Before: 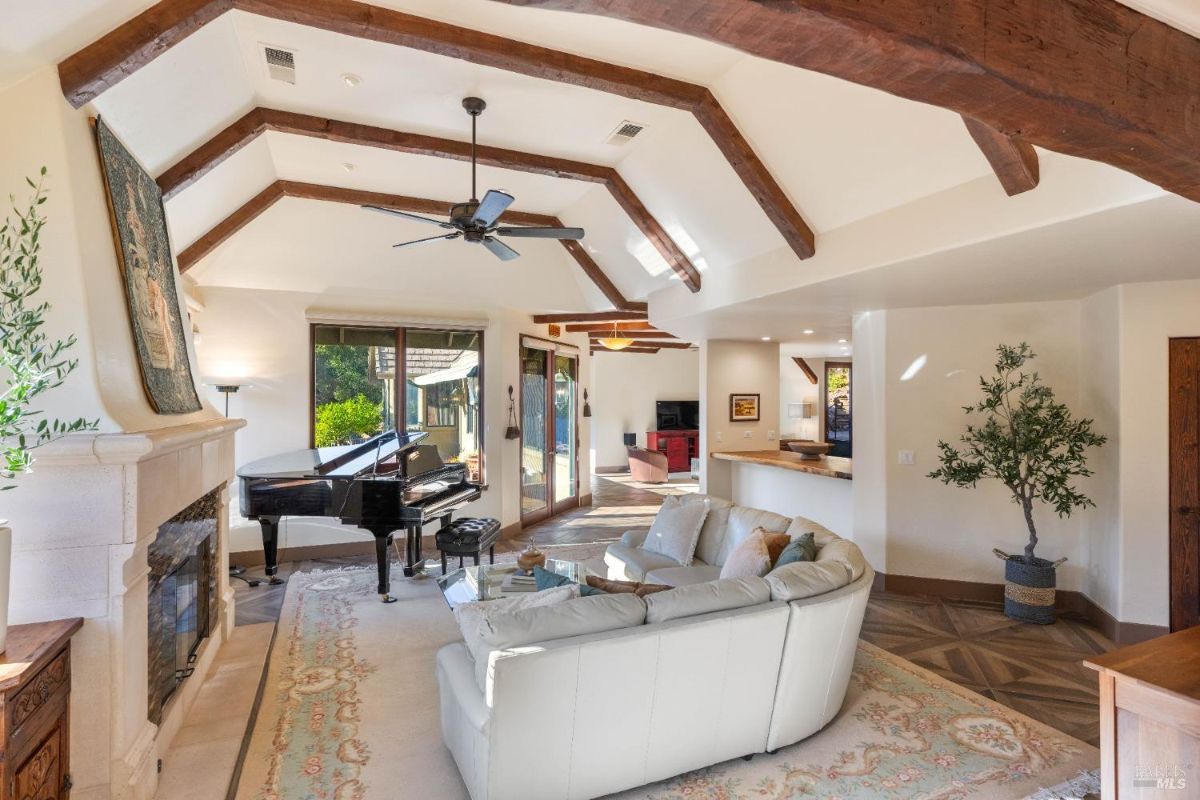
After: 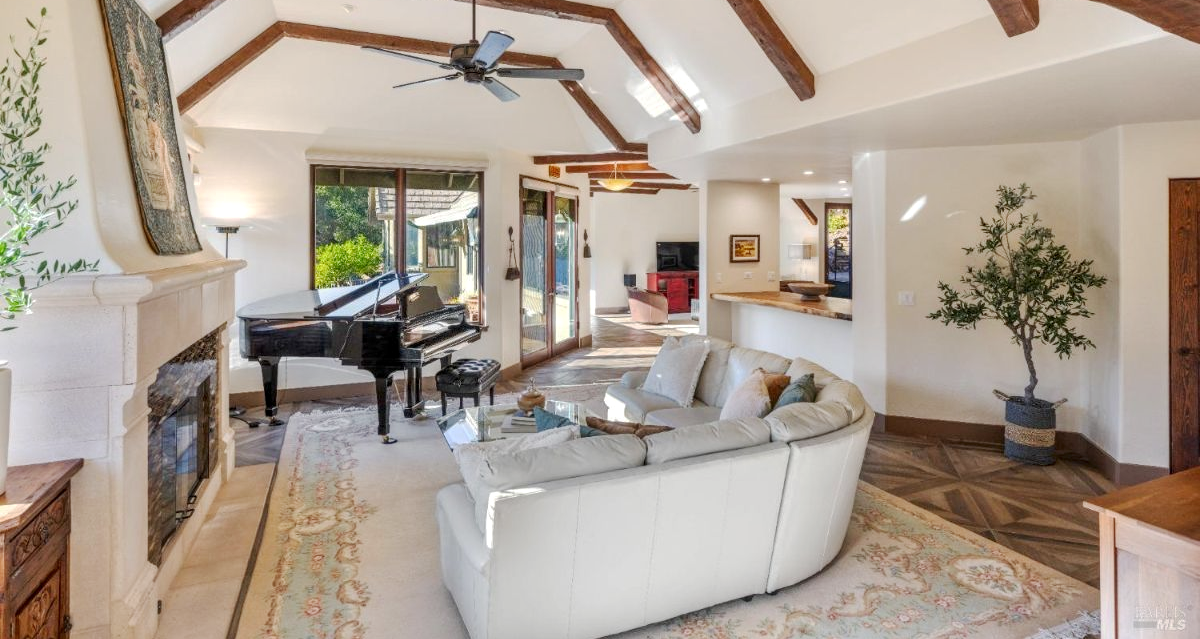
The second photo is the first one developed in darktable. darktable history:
crop and rotate: top 20.024%
local contrast: on, module defaults
base curve: curves: ch0 [(0, 0) (0.262, 0.32) (0.722, 0.705) (1, 1)], preserve colors none
